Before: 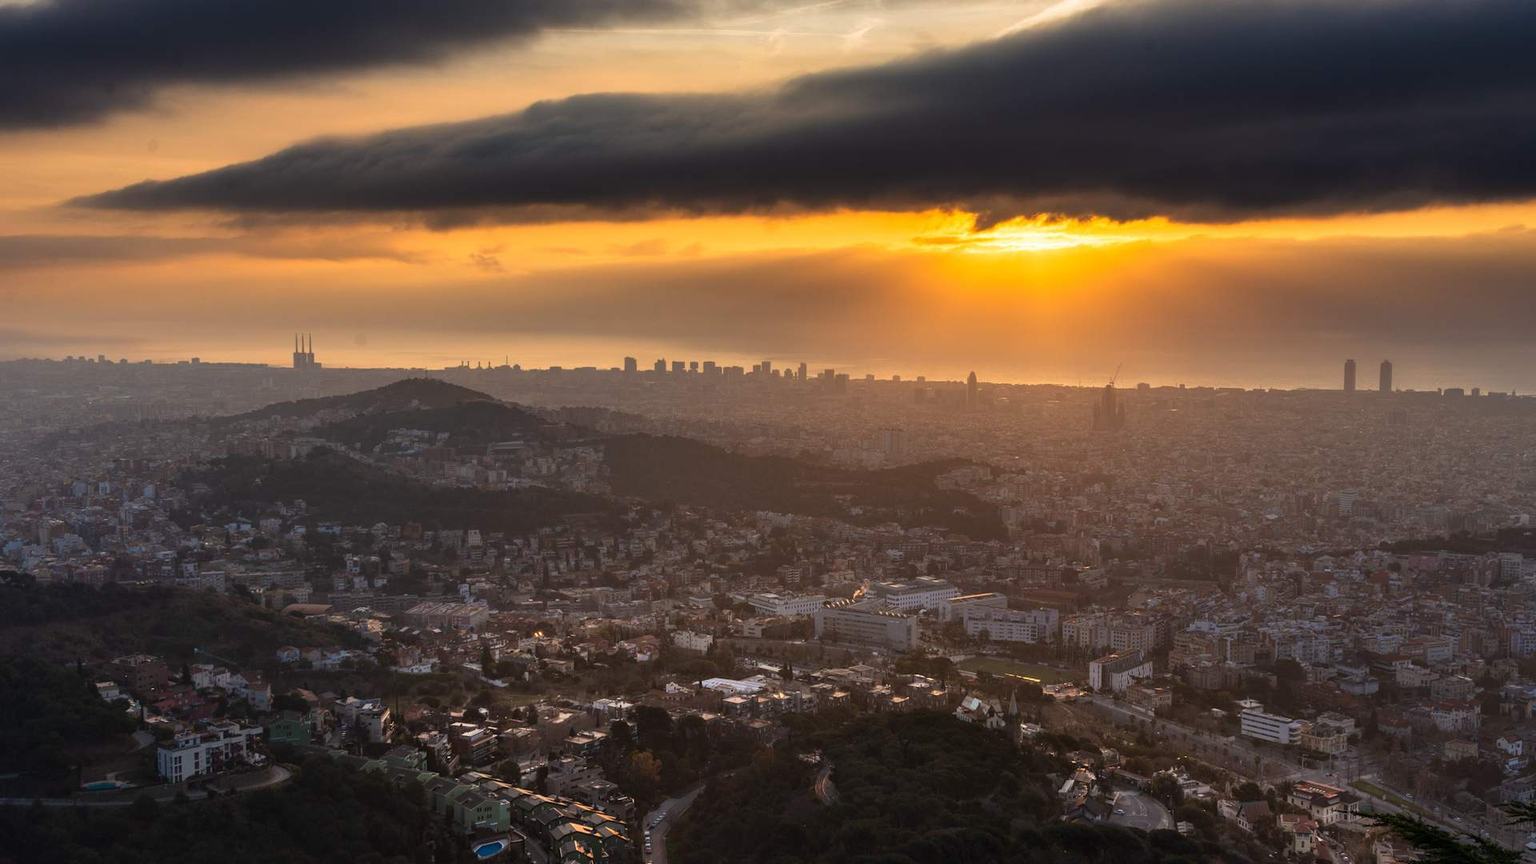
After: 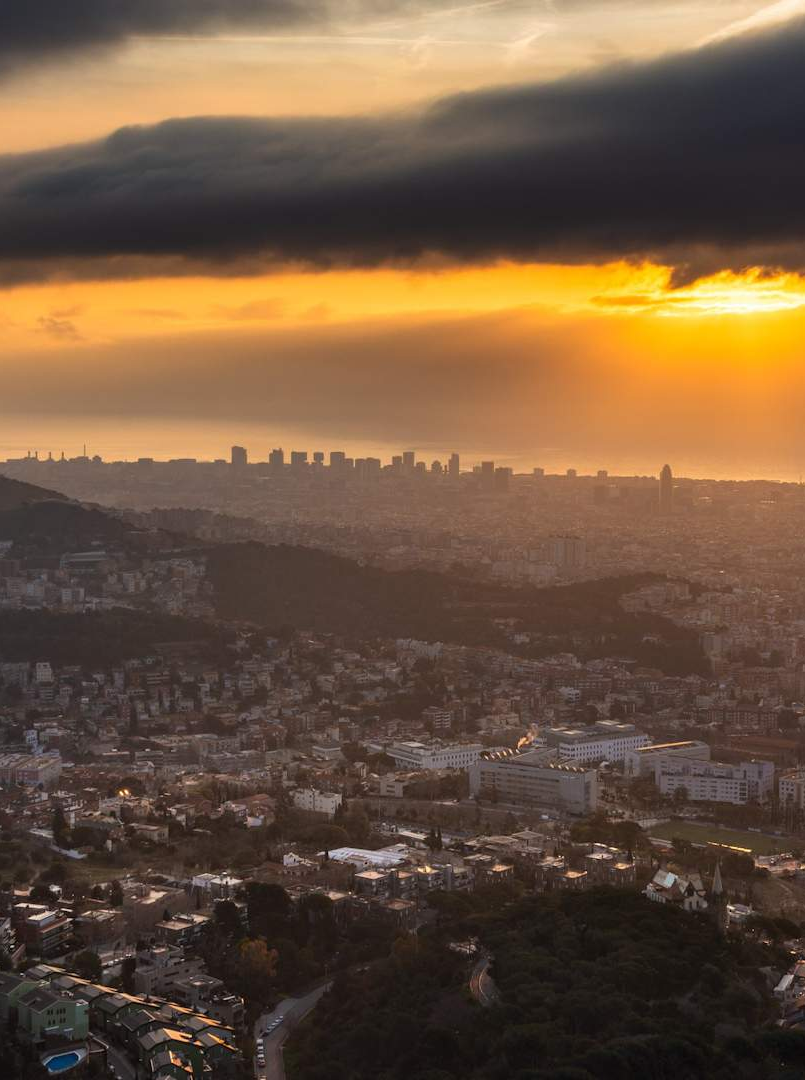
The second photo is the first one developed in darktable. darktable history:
crop: left 28.611%, right 29.441%
